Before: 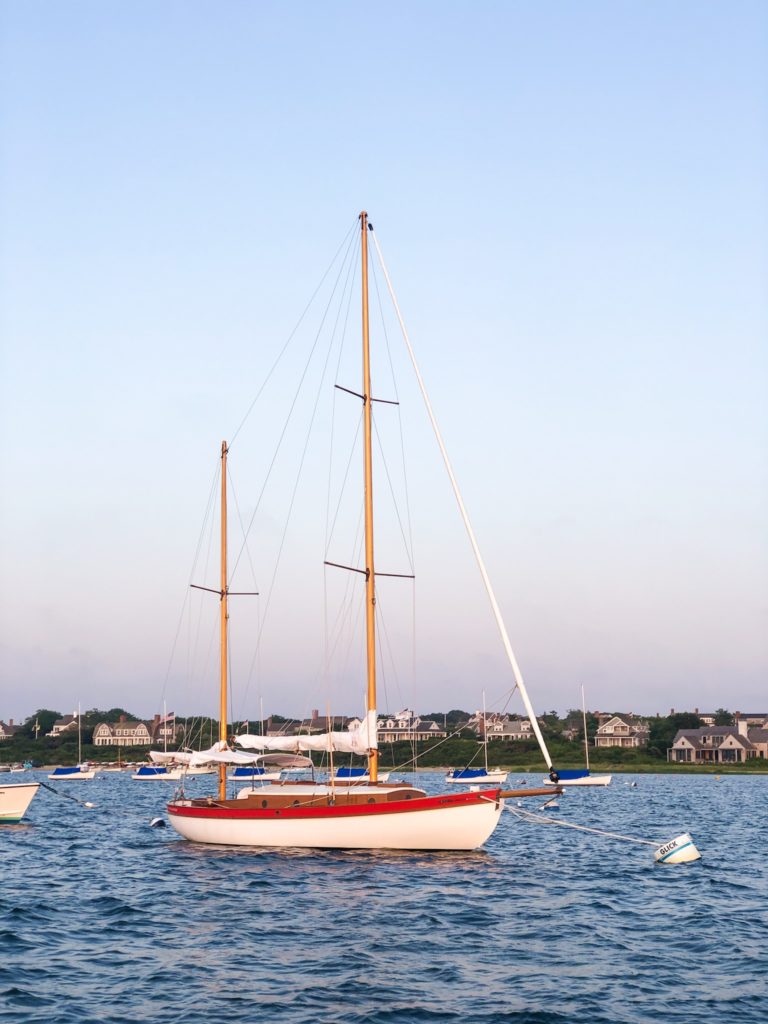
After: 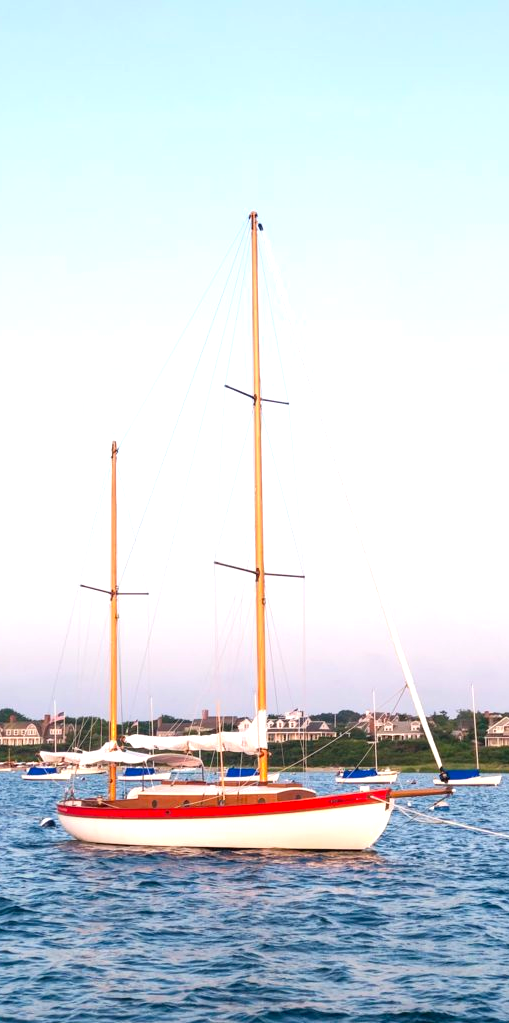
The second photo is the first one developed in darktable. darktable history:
exposure: black level correction 0.001, exposure 0.5 EV, compensate highlight preservation false
crop and rotate: left 14.325%, right 19.293%
